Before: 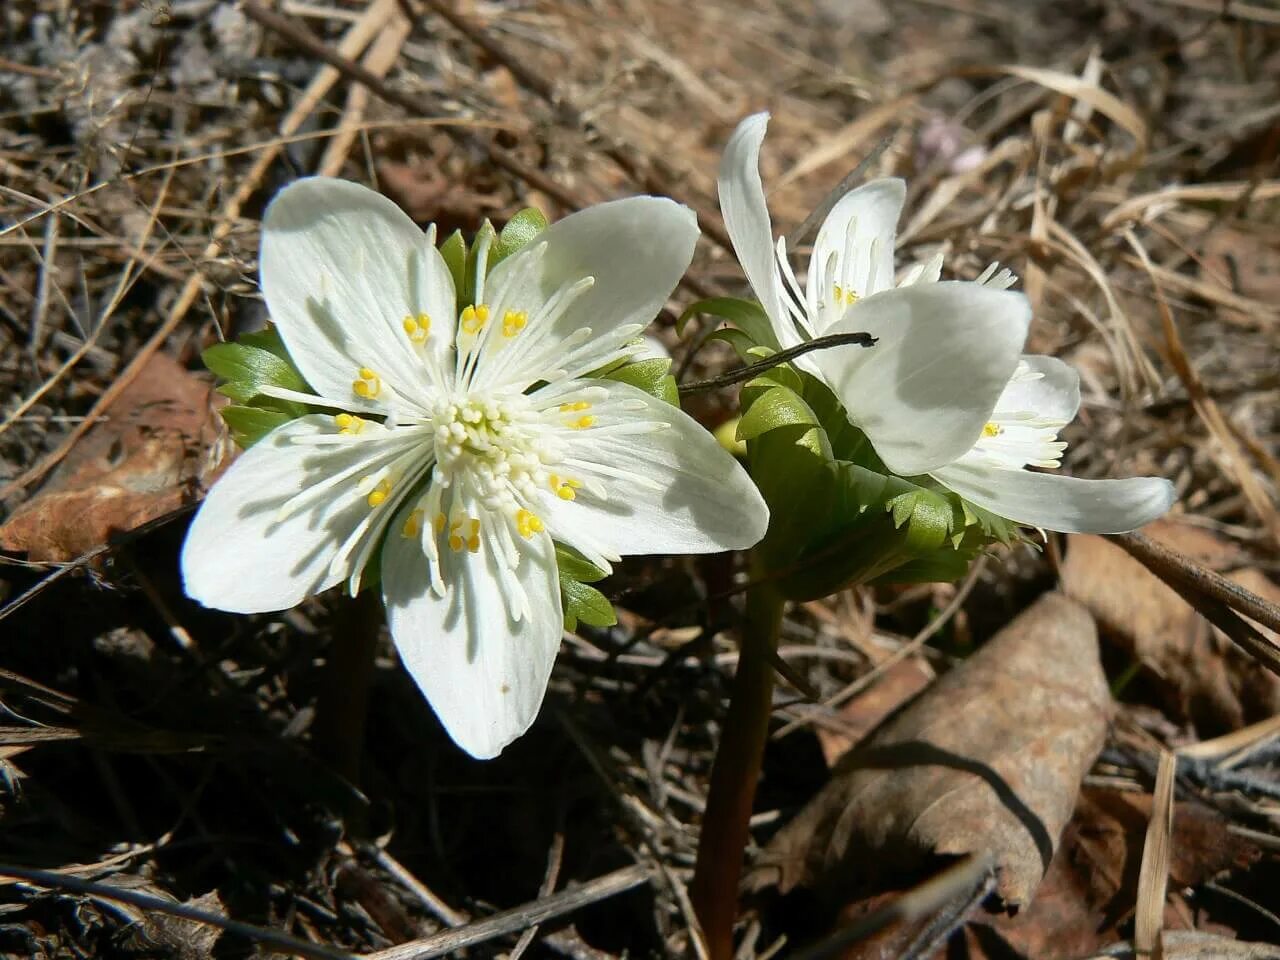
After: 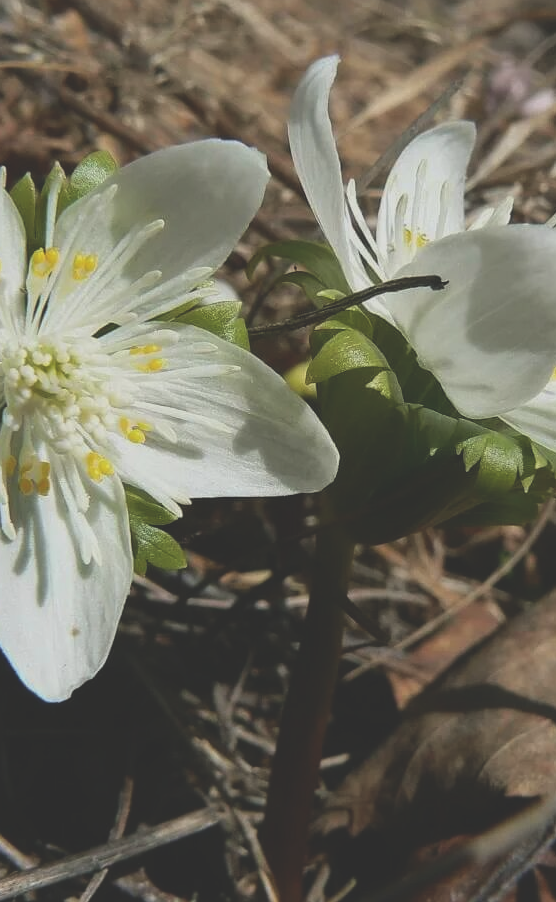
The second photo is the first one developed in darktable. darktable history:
exposure: black level correction -0.038, exposure -0.497 EV, compensate highlight preservation false
crop: left 33.646%, top 5.979%, right 22.863%
